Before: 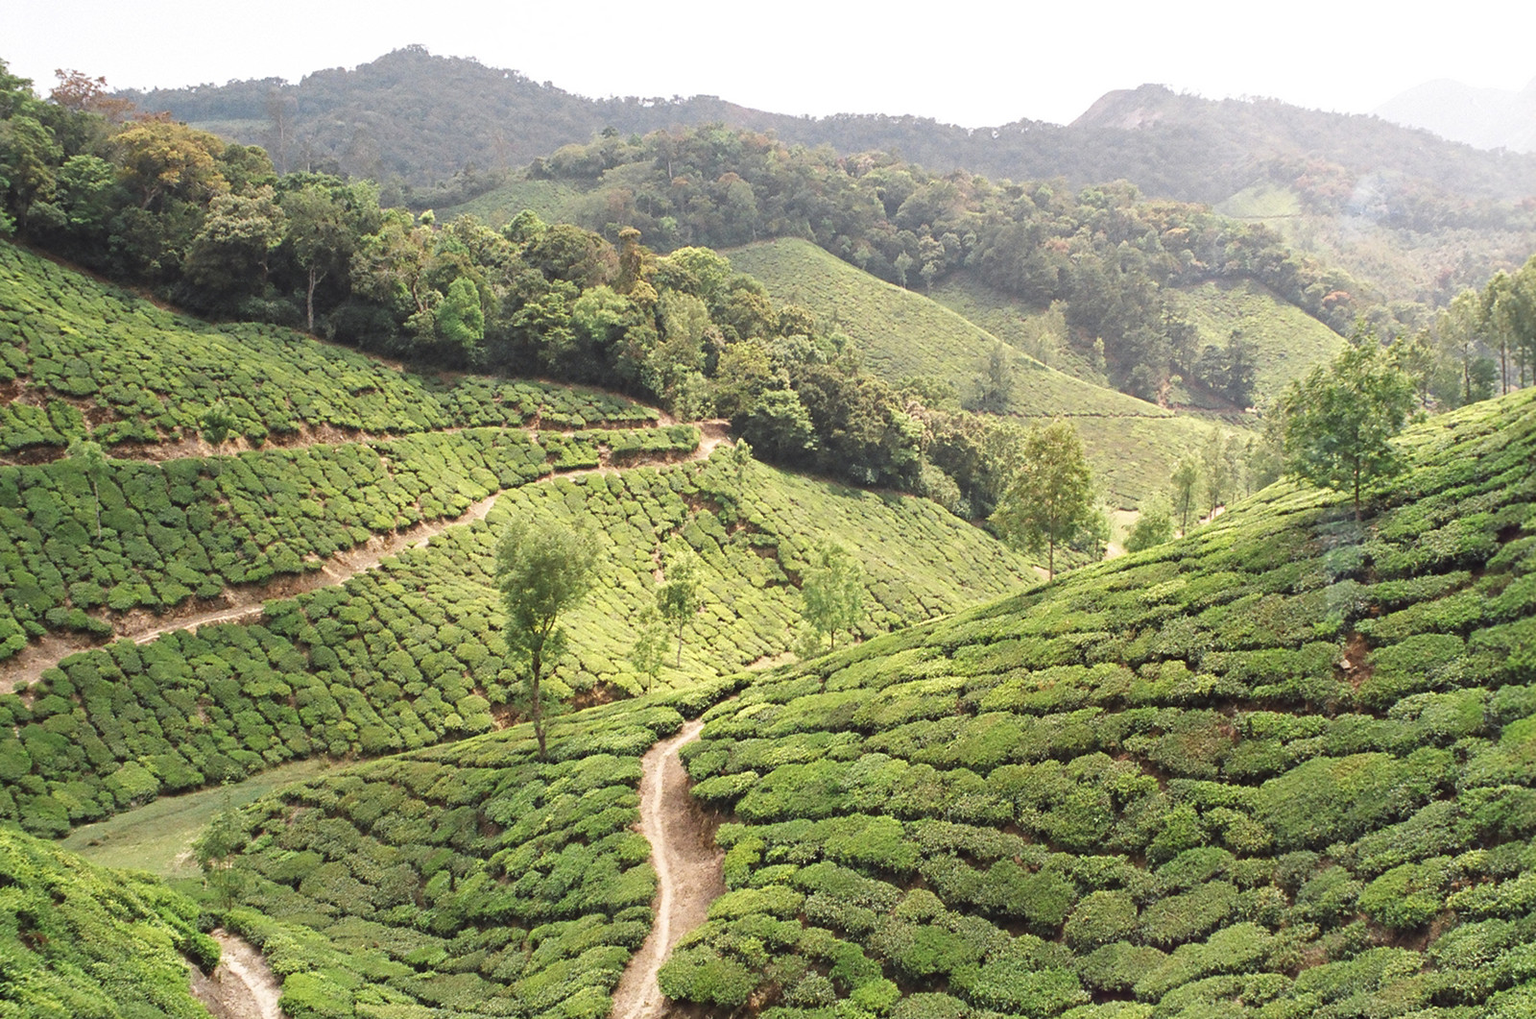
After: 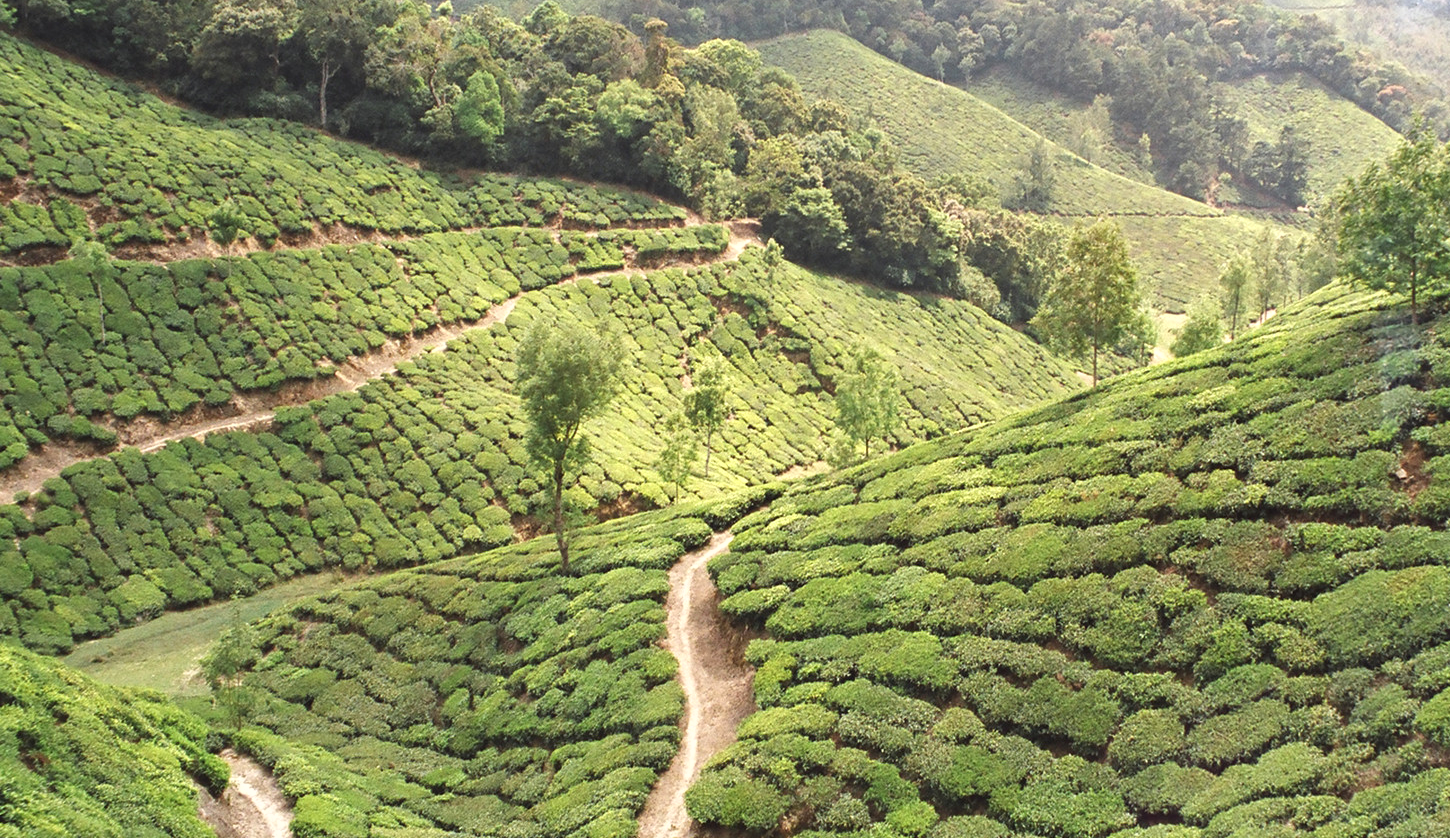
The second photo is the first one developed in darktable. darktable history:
exposure: exposure 0.2 EV, compensate highlight preservation false
crop: top 20.595%, right 9.335%, bottom 0.334%
shadows and highlights: shadows 34.97, highlights -34.85, soften with gaussian
